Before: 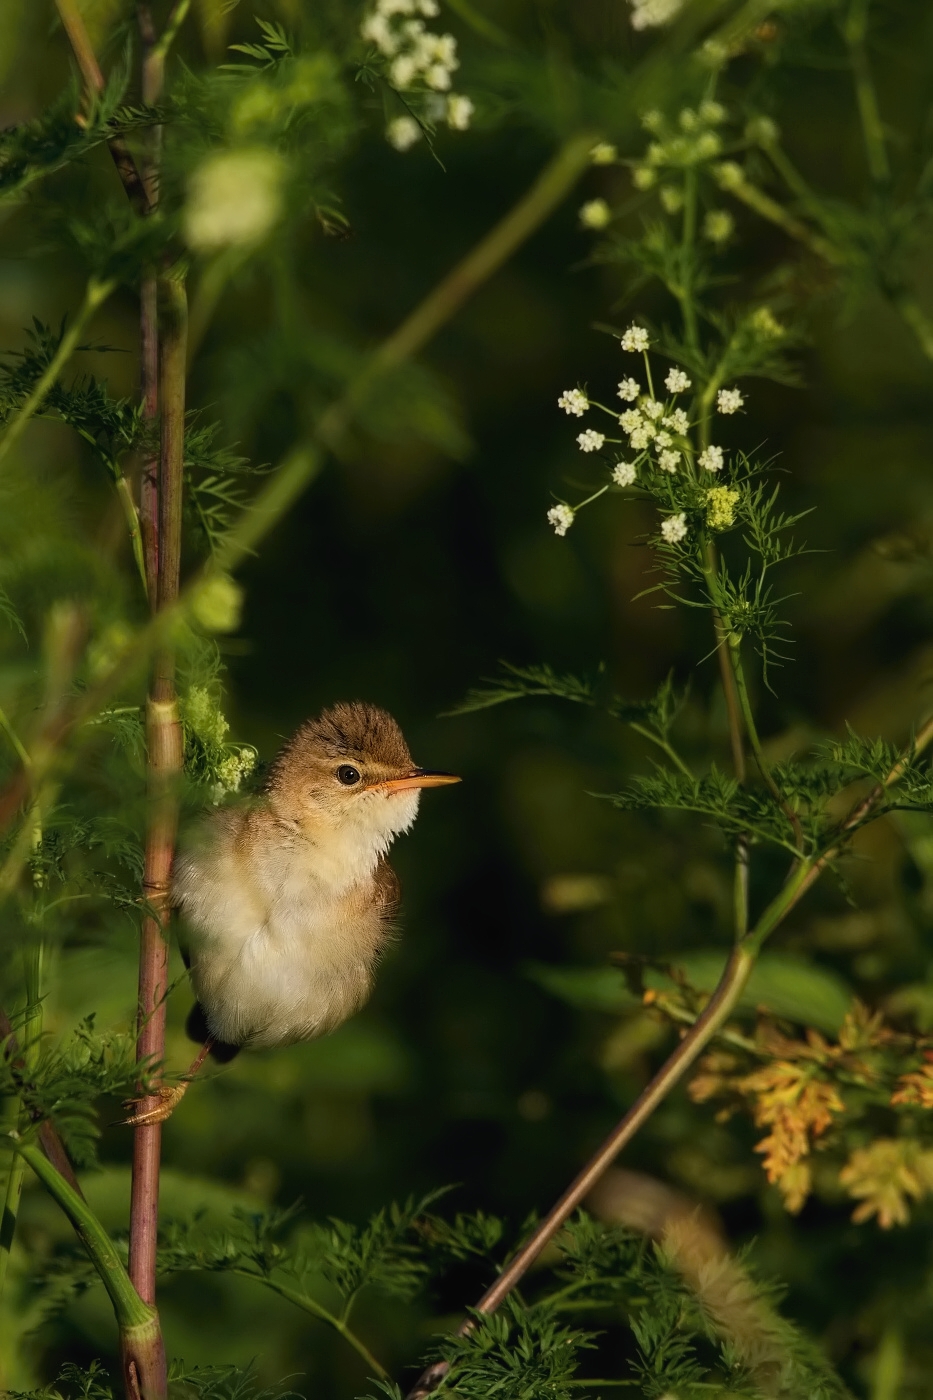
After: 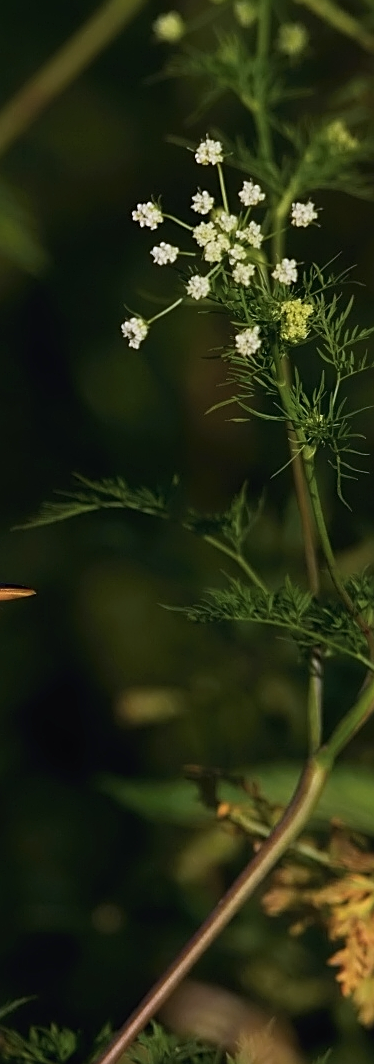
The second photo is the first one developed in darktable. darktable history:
crop: left 45.721%, top 13.393%, right 14.118%, bottom 10.01%
color calibration: illuminant as shot in camera, x 0.363, y 0.385, temperature 4528.04 K
sharpen: on, module defaults
